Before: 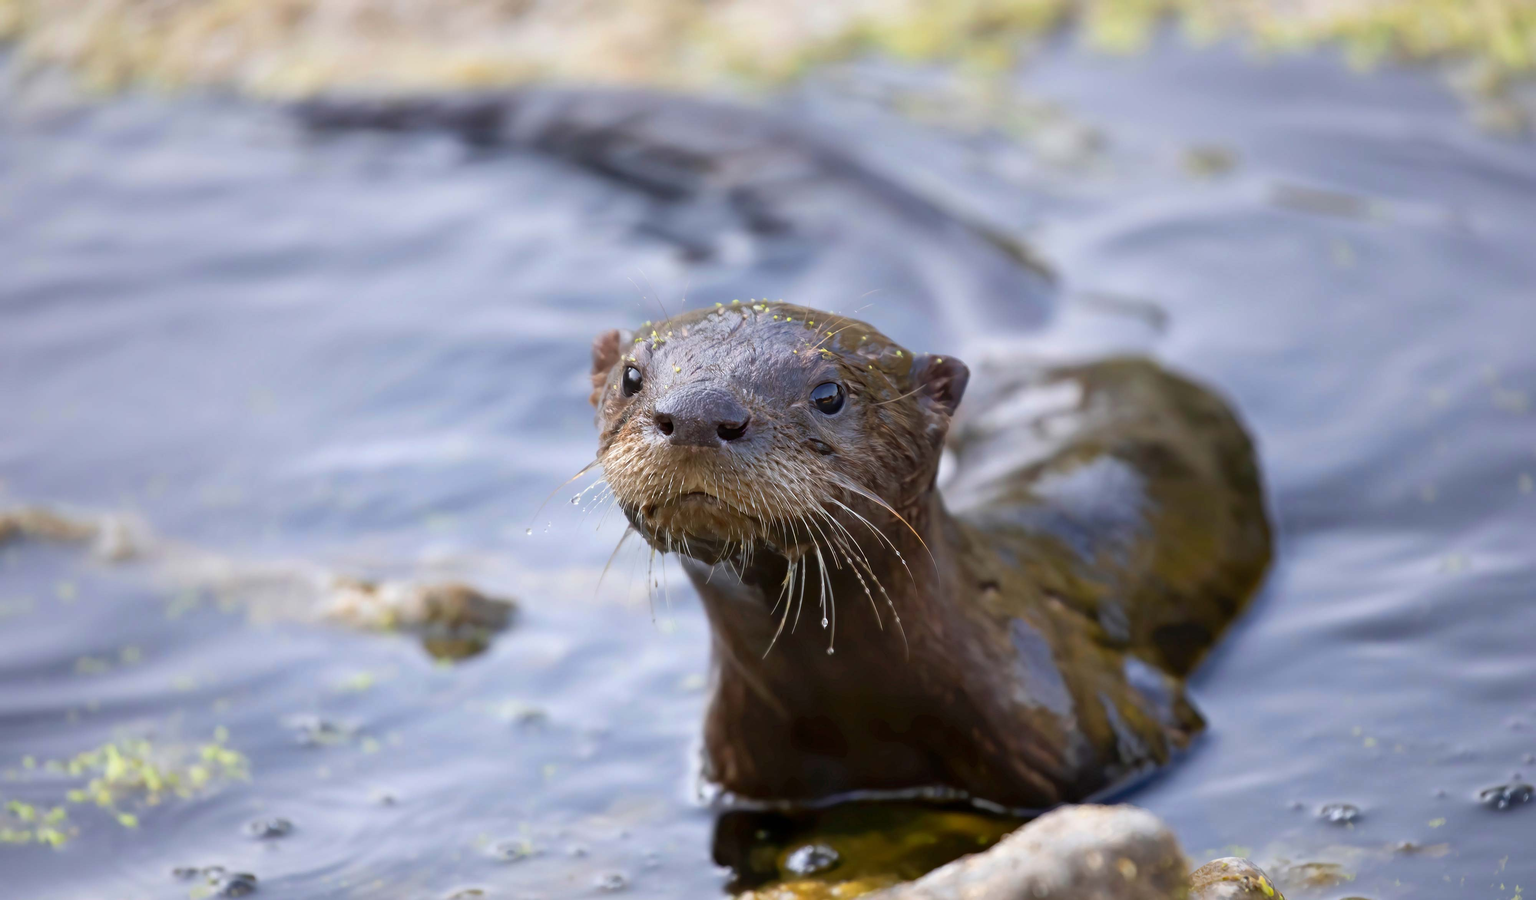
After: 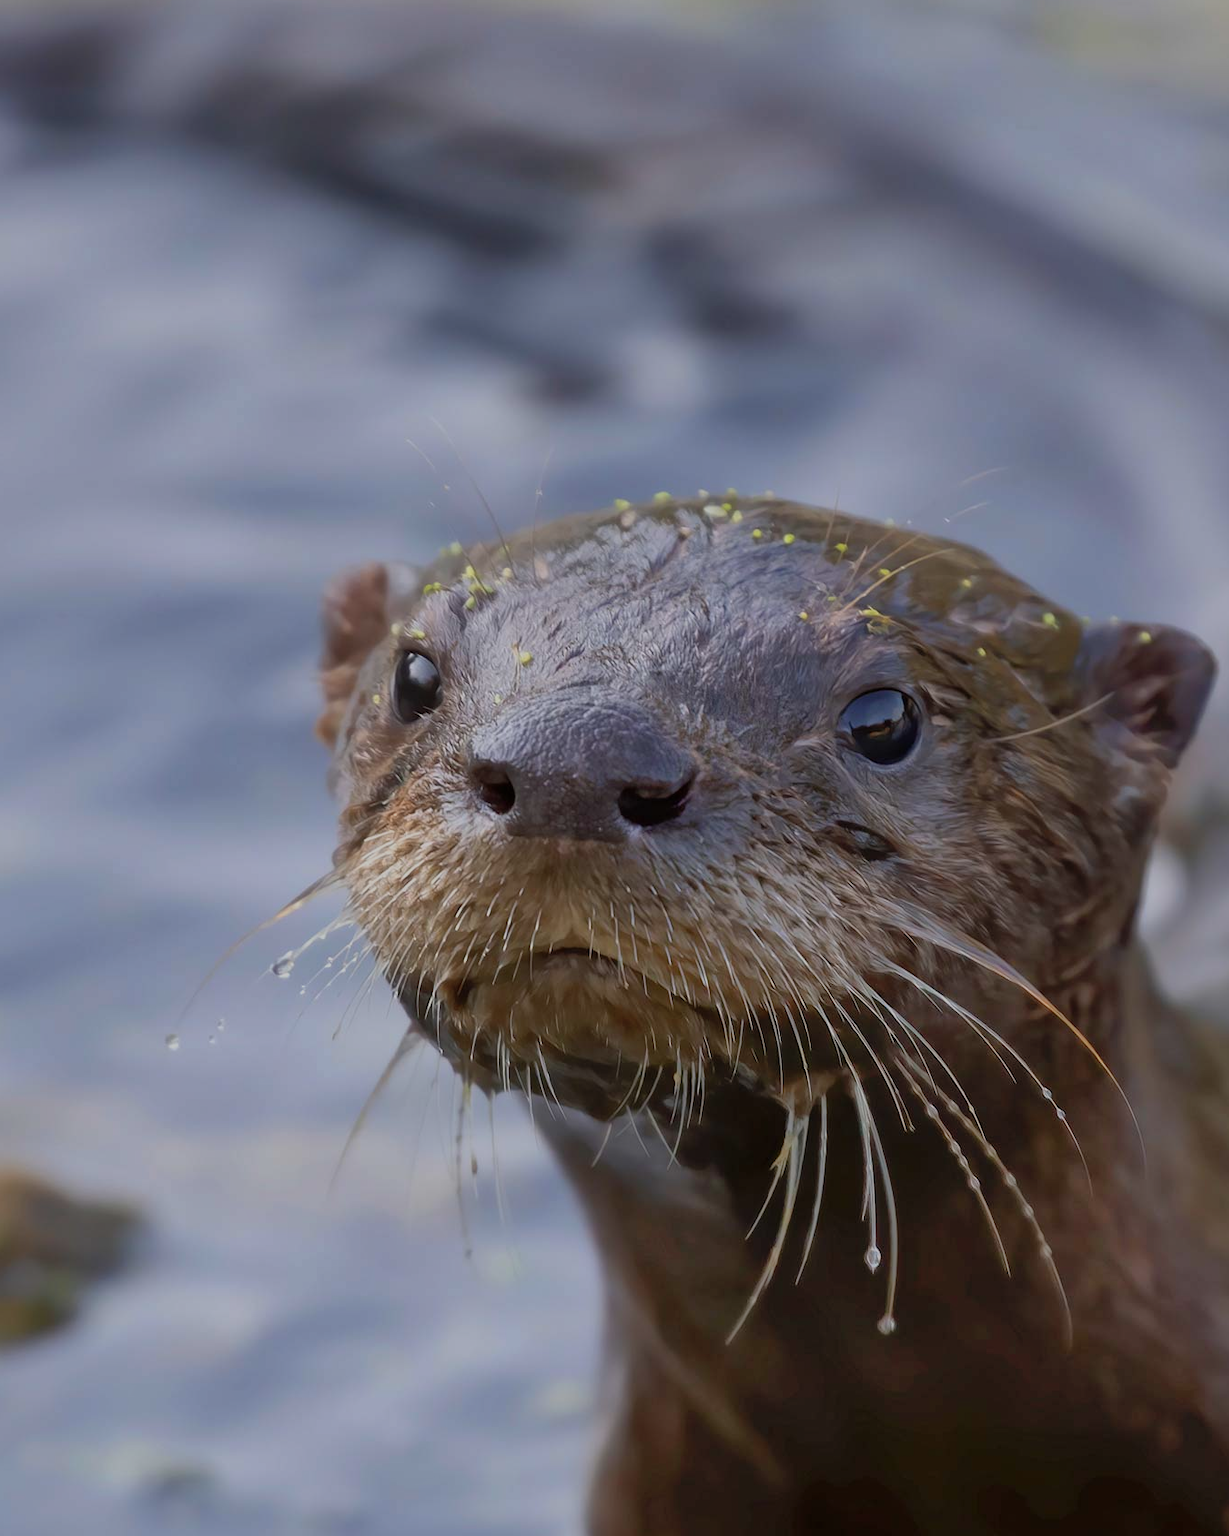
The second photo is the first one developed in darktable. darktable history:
exposure: black level correction 0, exposure -0.741 EV, compensate highlight preservation false
crop and rotate: left 29.709%, top 10.288%, right 36.508%, bottom 17.712%
shadows and highlights: highlights color adjustment 77.74%
